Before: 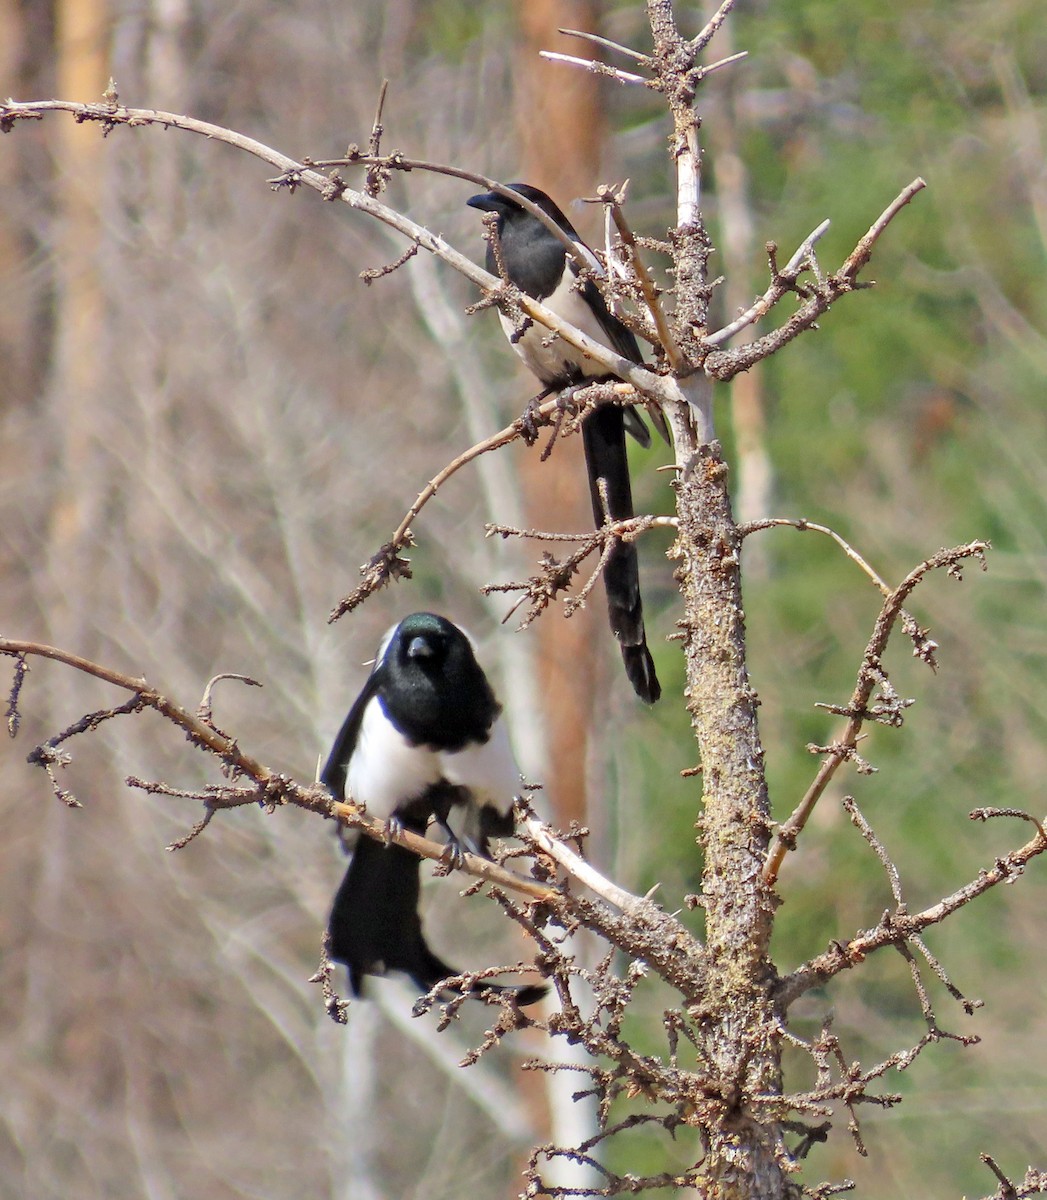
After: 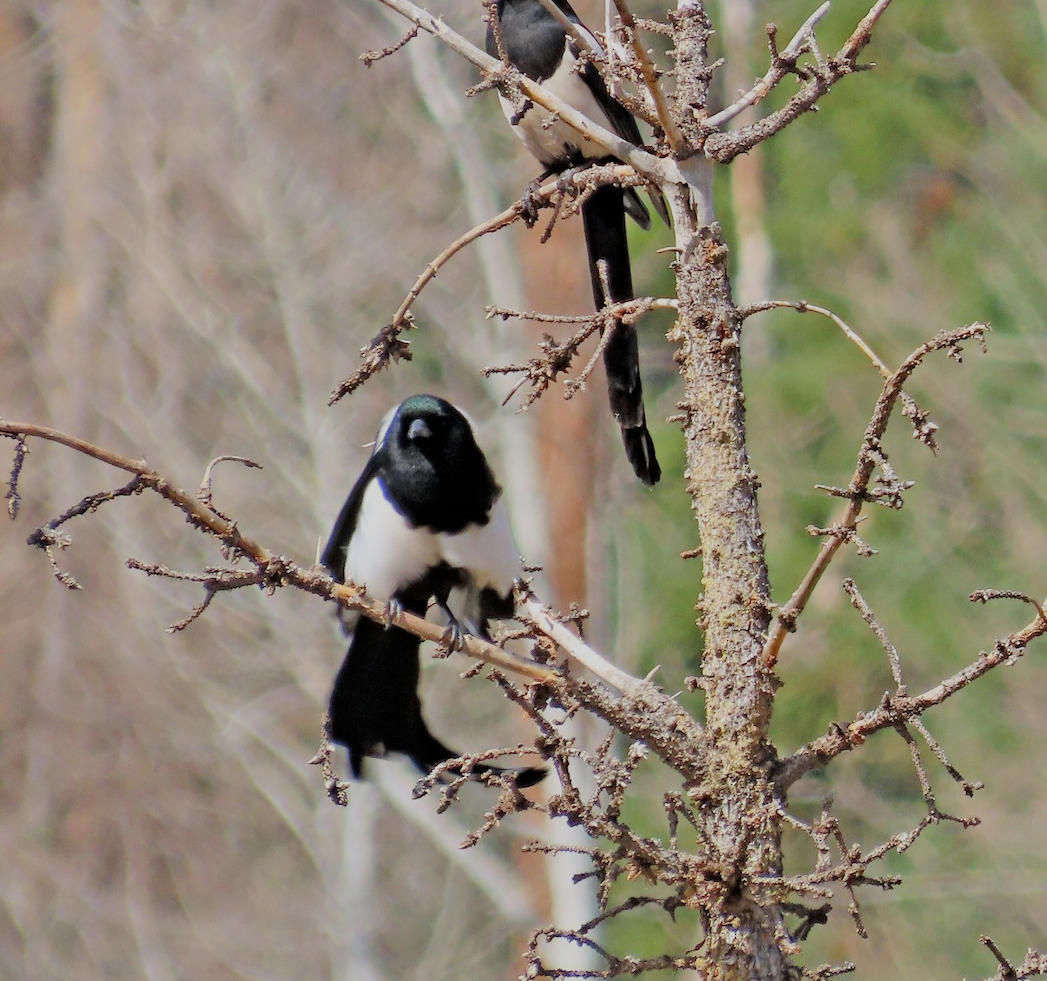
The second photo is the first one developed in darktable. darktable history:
crop and rotate: top 18.209%
filmic rgb: black relative exposure -7.65 EV, white relative exposure 4.56 EV, hardness 3.61, iterations of high-quality reconstruction 10
